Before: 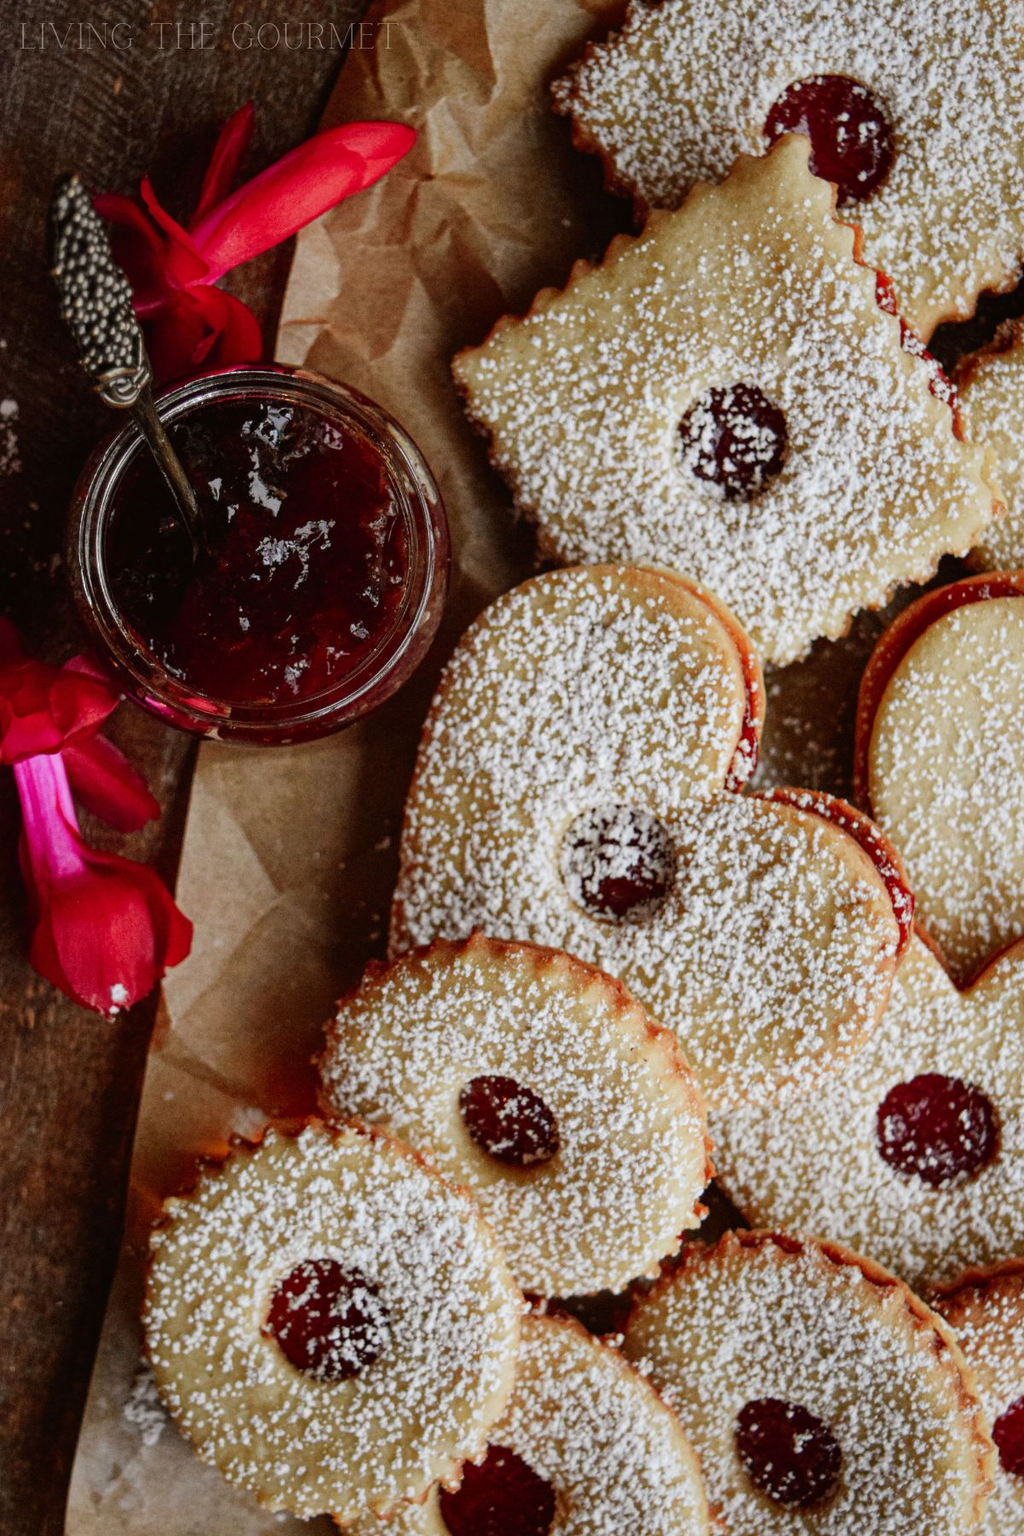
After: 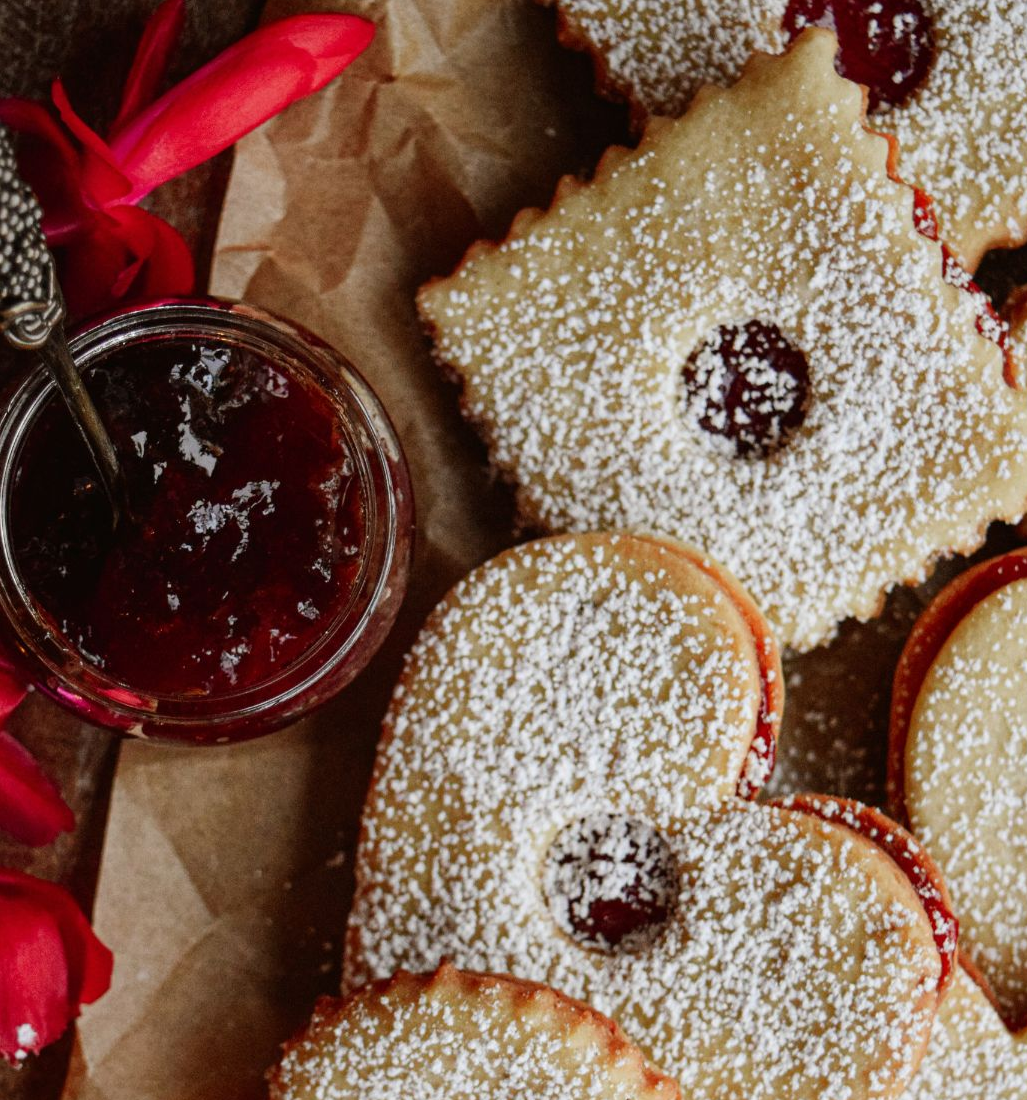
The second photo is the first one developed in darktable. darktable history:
crop and rotate: left 9.469%, top 7.176%, right 4.899%, bottom 31.707%
